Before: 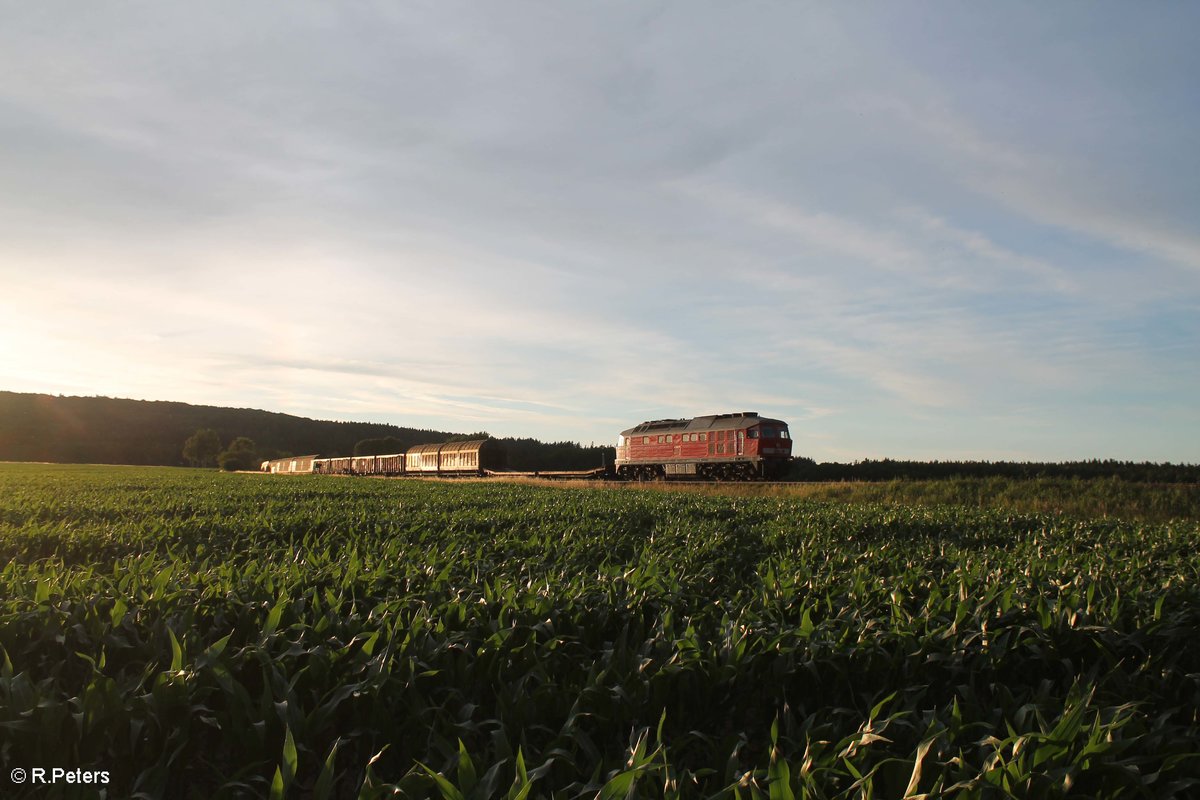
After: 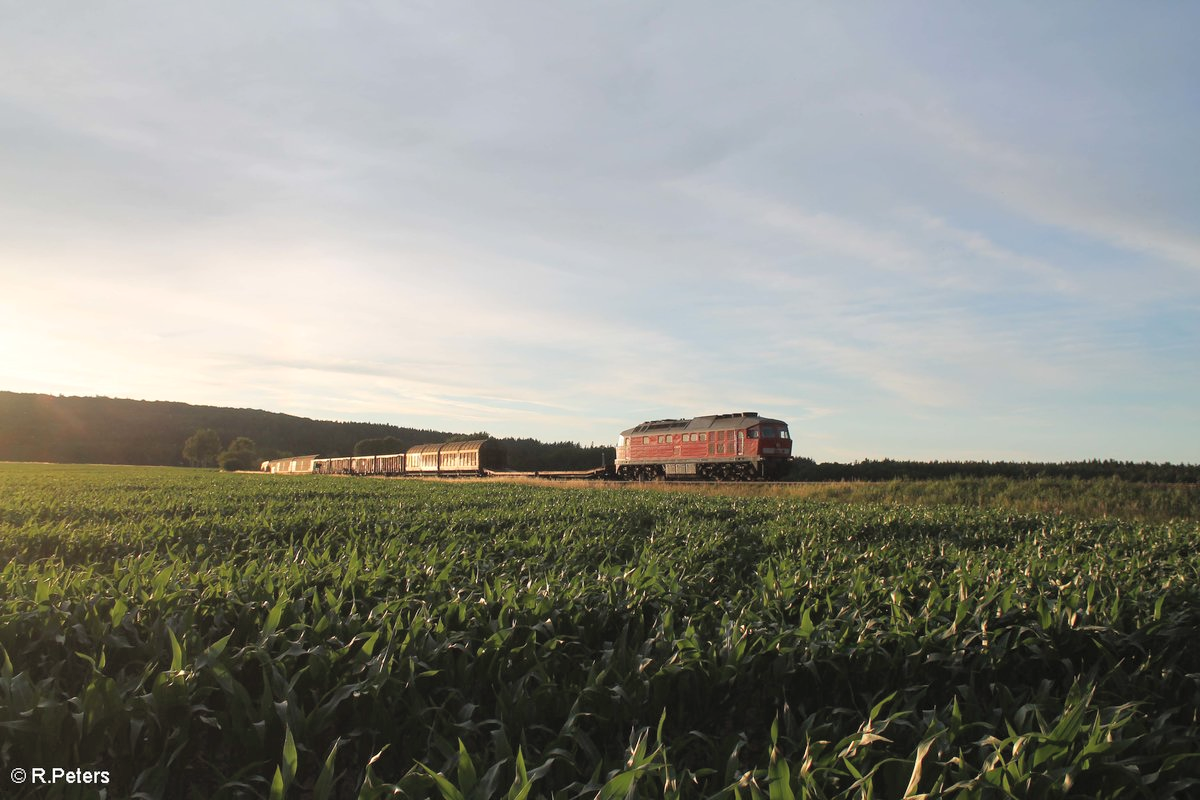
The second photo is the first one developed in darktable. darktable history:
contrast brightness saturation: brightness 0.153
